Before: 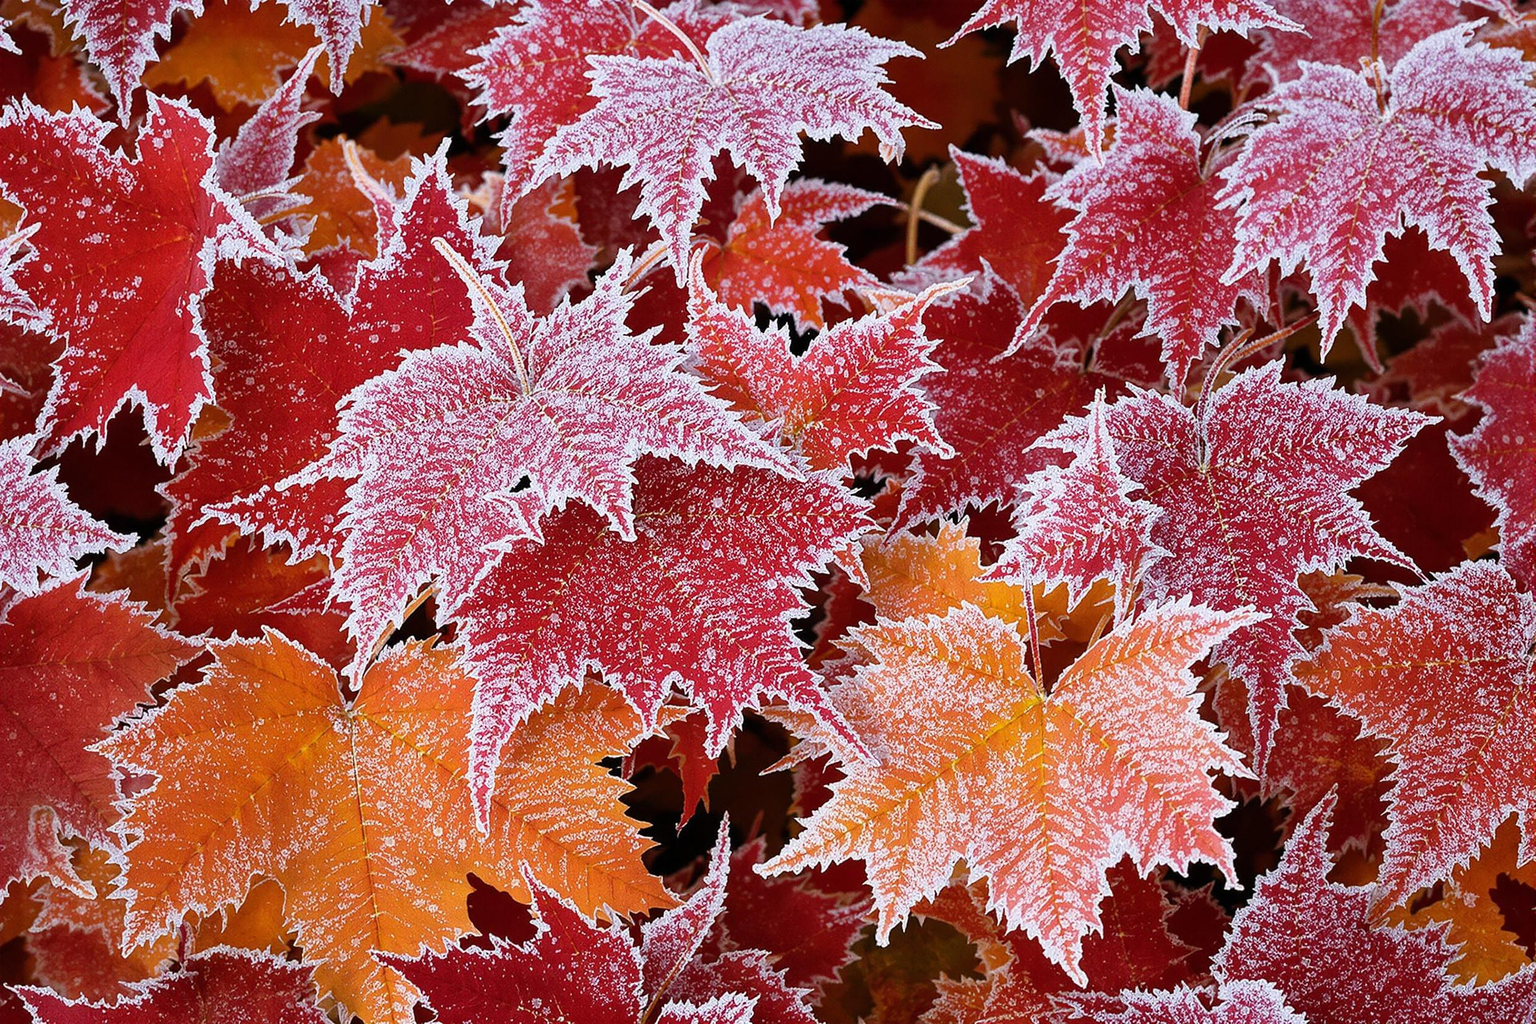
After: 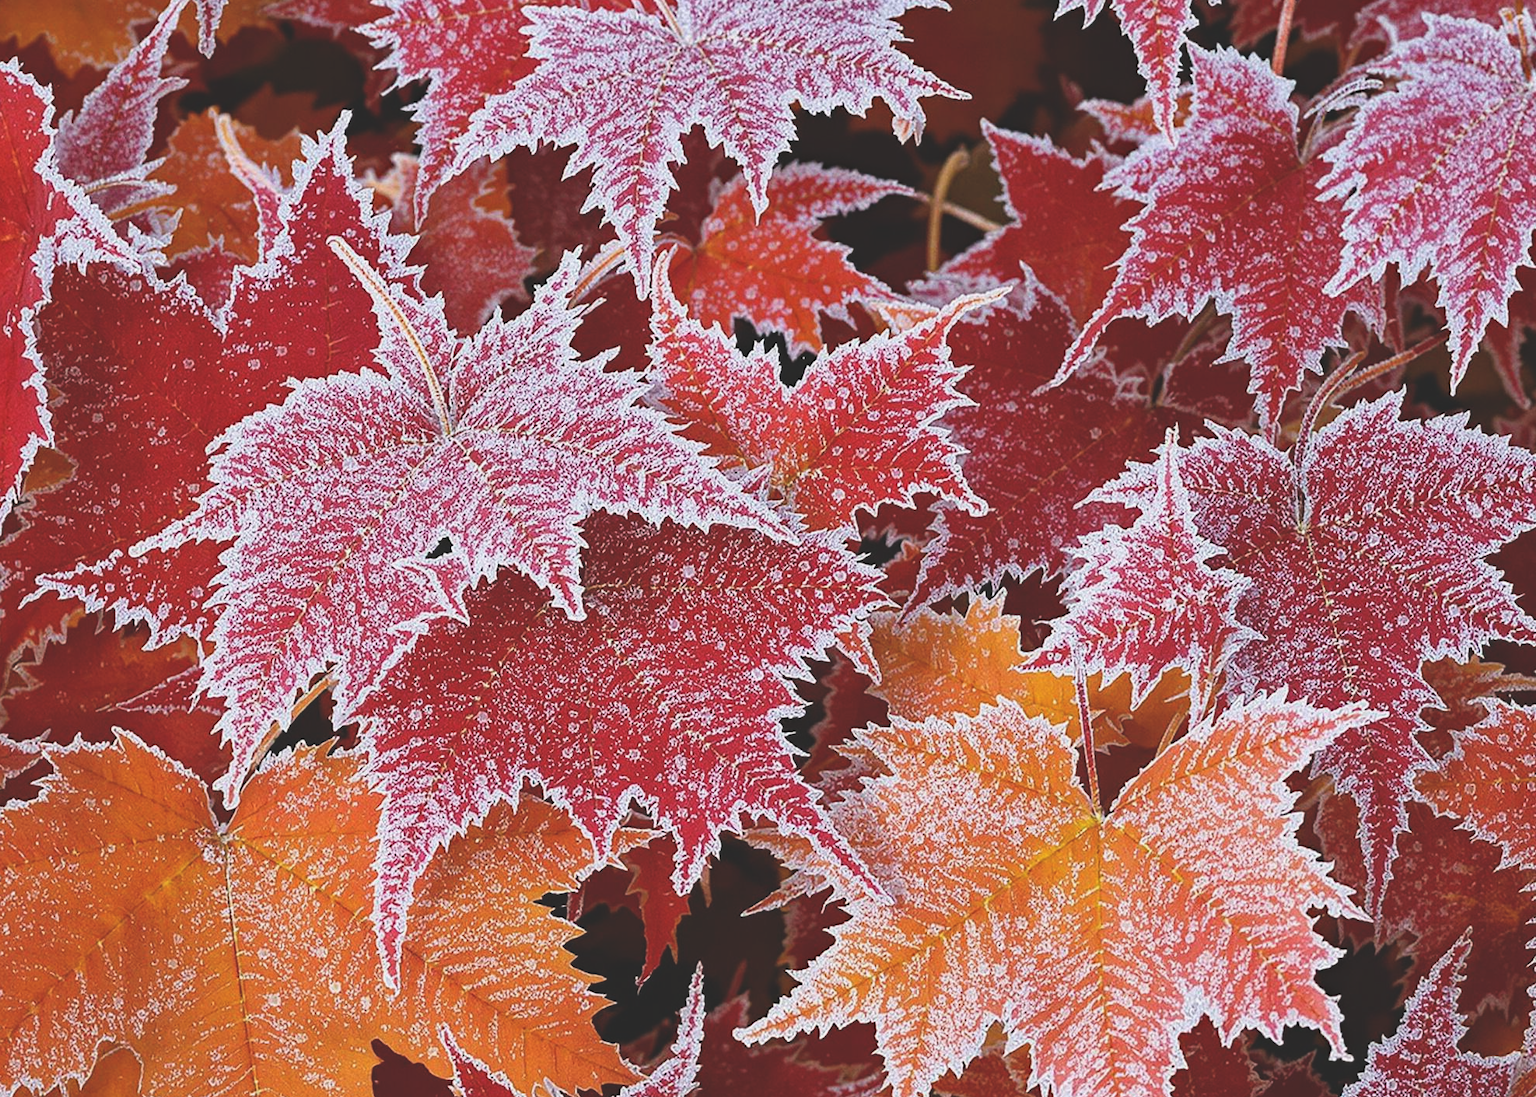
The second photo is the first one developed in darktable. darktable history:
haze removal: strength 0.278, distance 0.257, compatibility mode true, adaptive false
crop: left 11.275%, top 4.961%, right 9.598%, bottom 10.209%
exposure: black level correction -0.024, exposure -0.119 EV, compensate exposure bias true, compensate highlight preservation false
